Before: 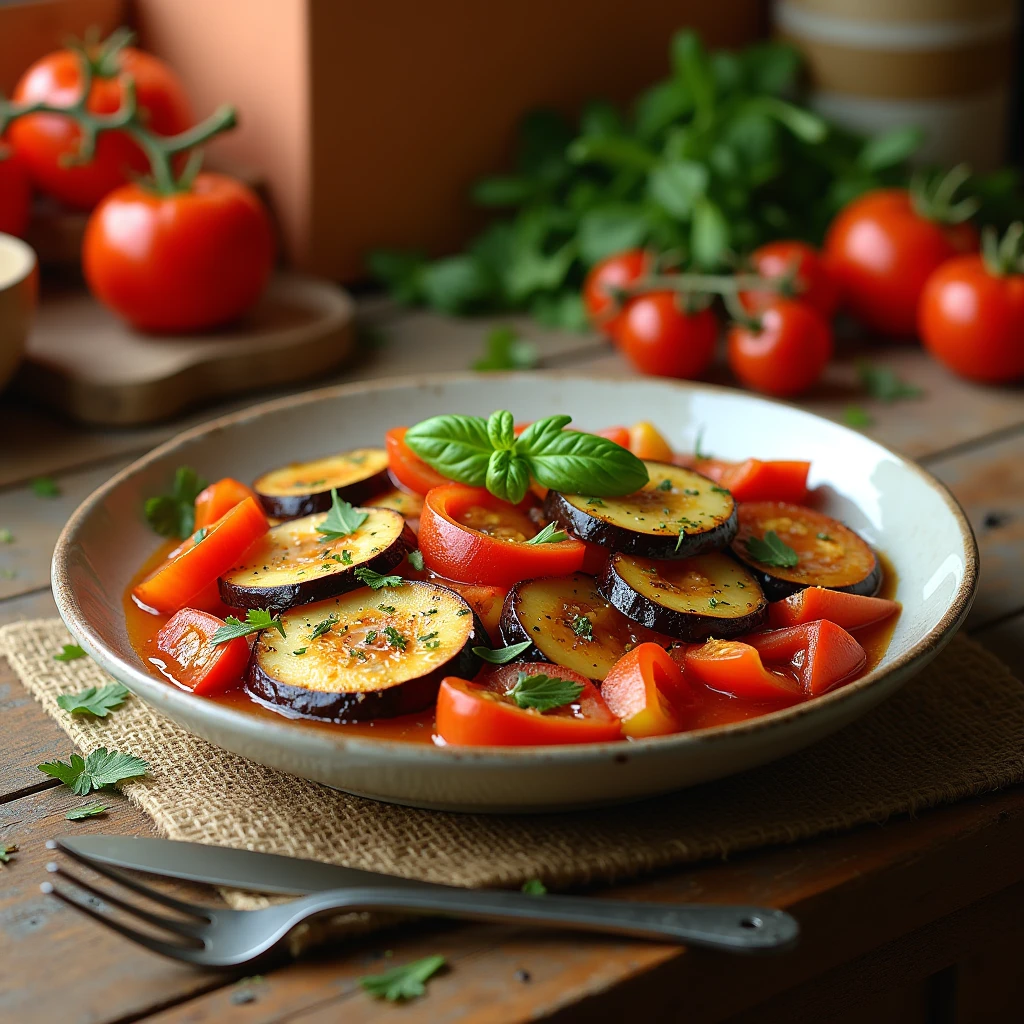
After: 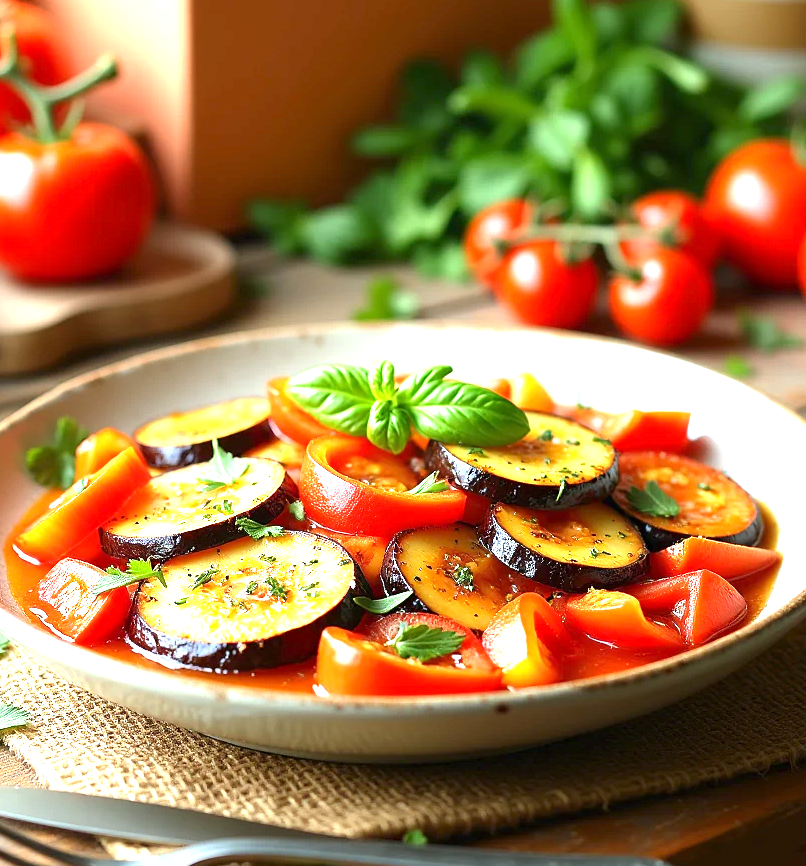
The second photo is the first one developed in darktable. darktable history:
exposure: black level correction 0.001, exposure 1.736 EV, compensate highlight preservation false
crop: left 11.634%, top 4.884%, right 9.587%, bottom 10.489%
